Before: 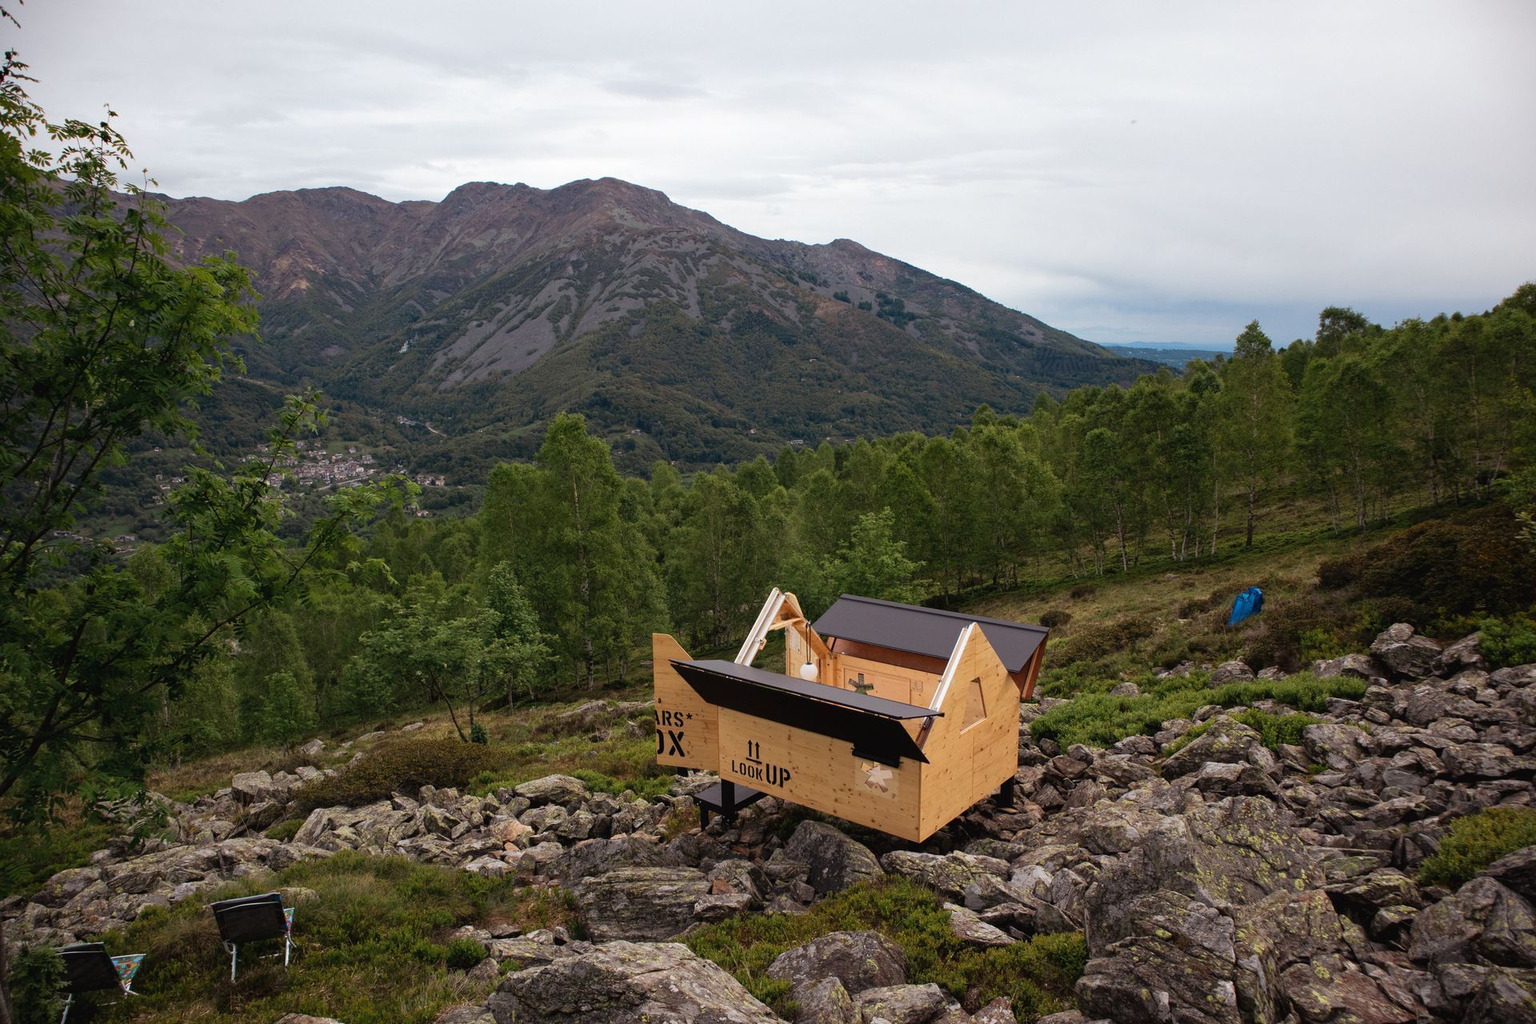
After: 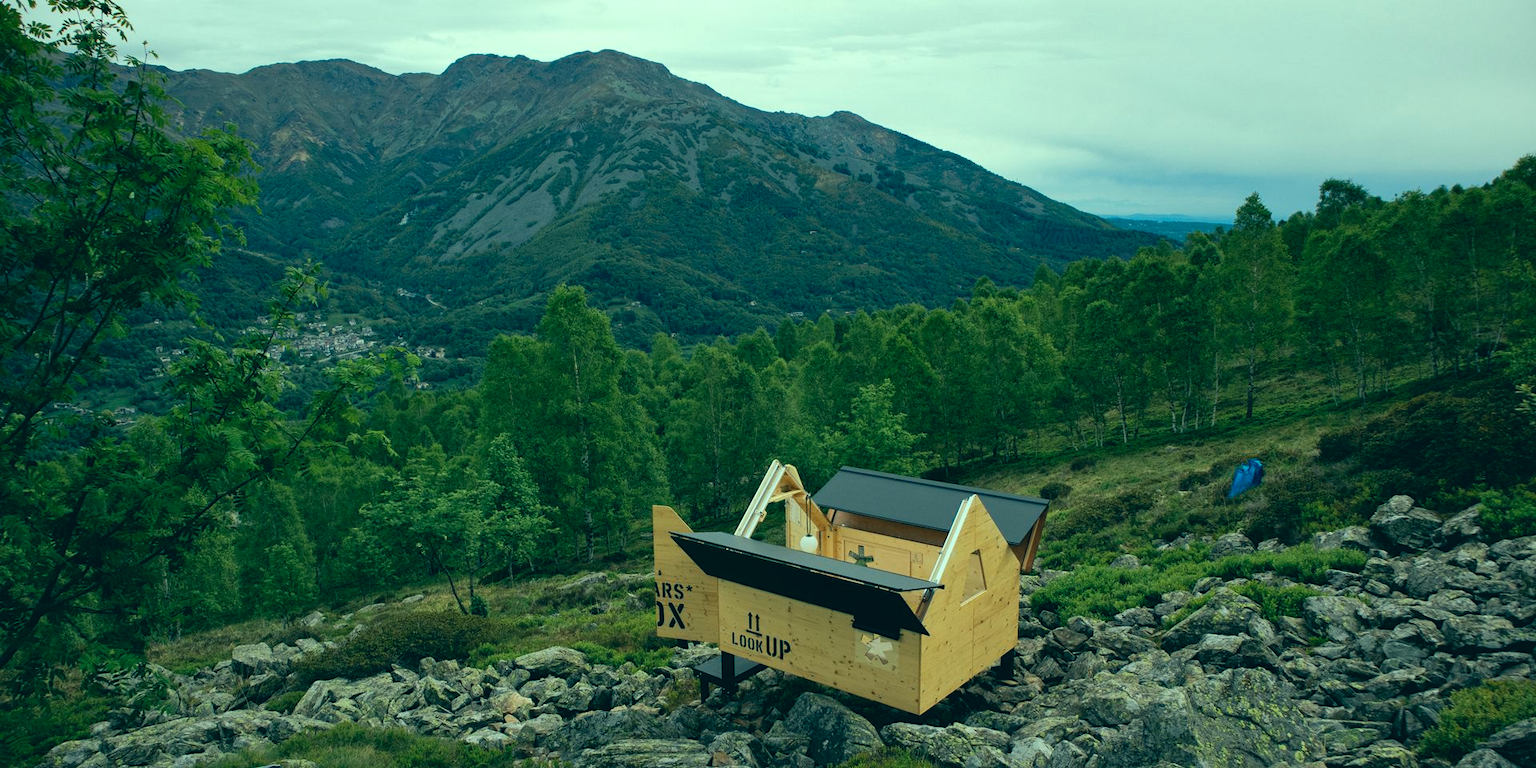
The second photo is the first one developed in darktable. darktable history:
color correction: highlights a* -20.08, highlights b* 9.8, shadows a* -20.4, shadows b* -10.76
crop and rotate: top 12.5%, bottom 12.5%
shadows and highlights: shadows 32, highlights -32, soften with gaussian
